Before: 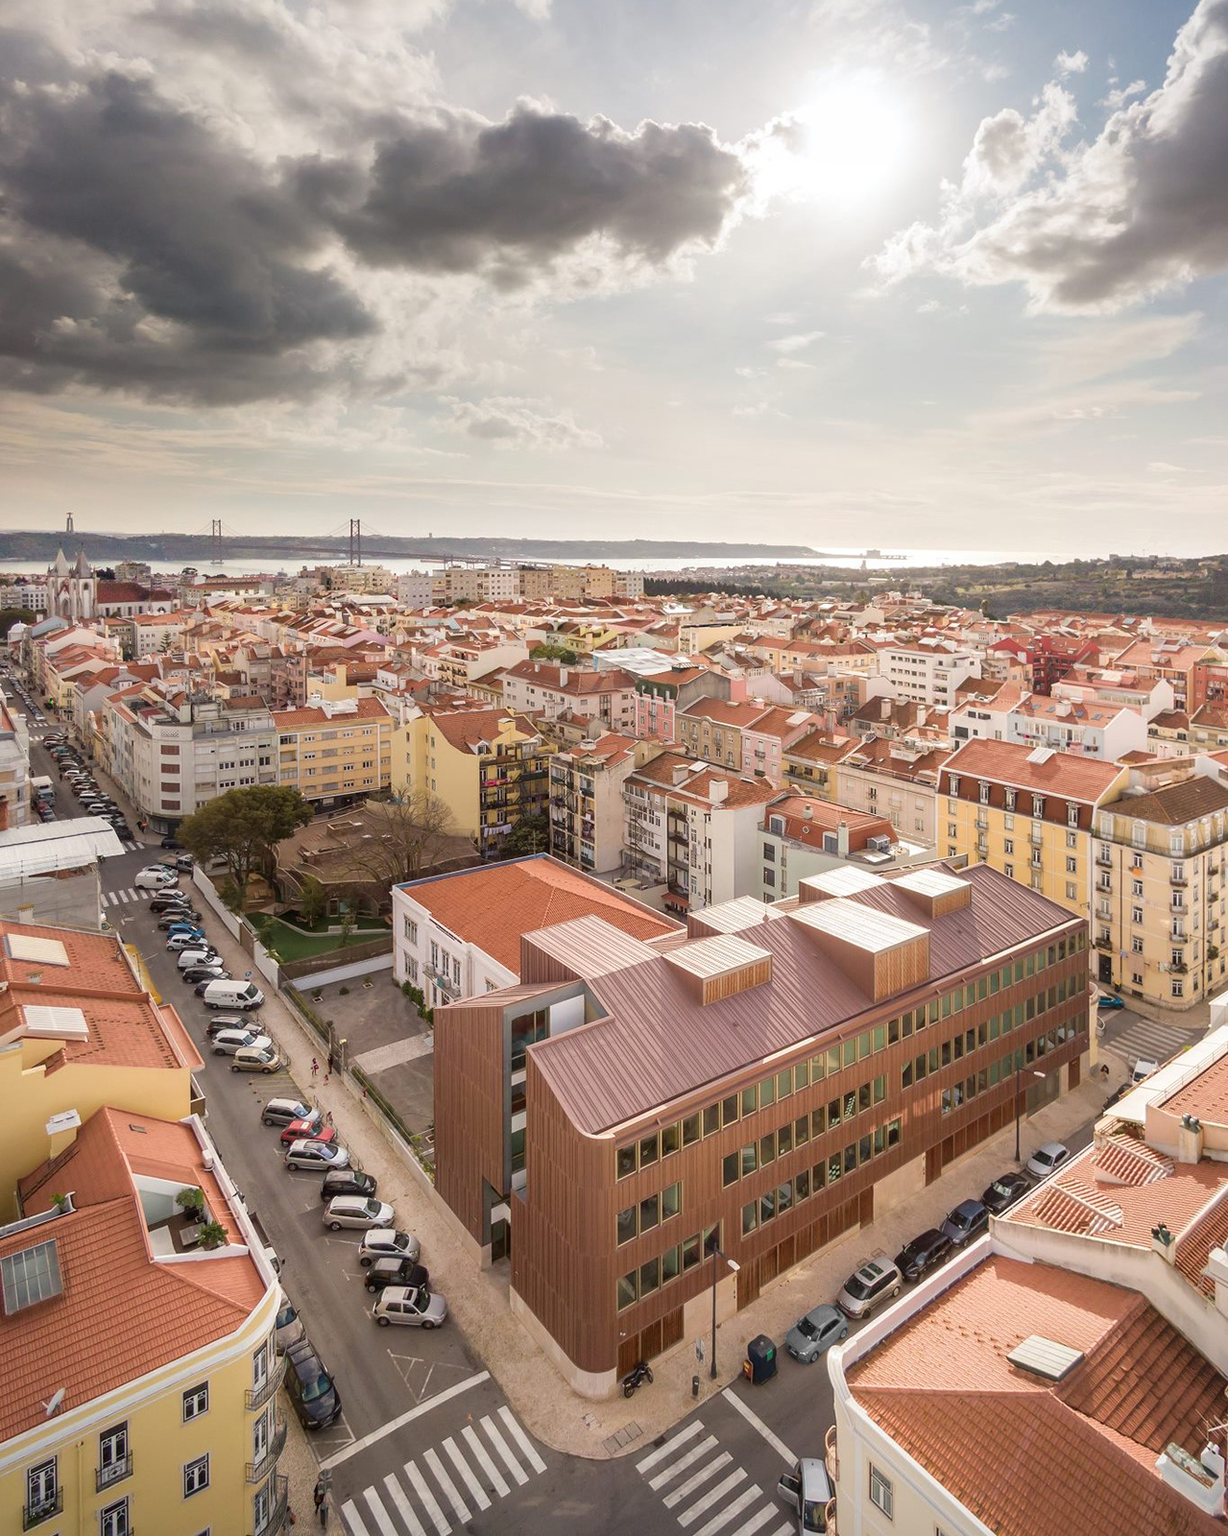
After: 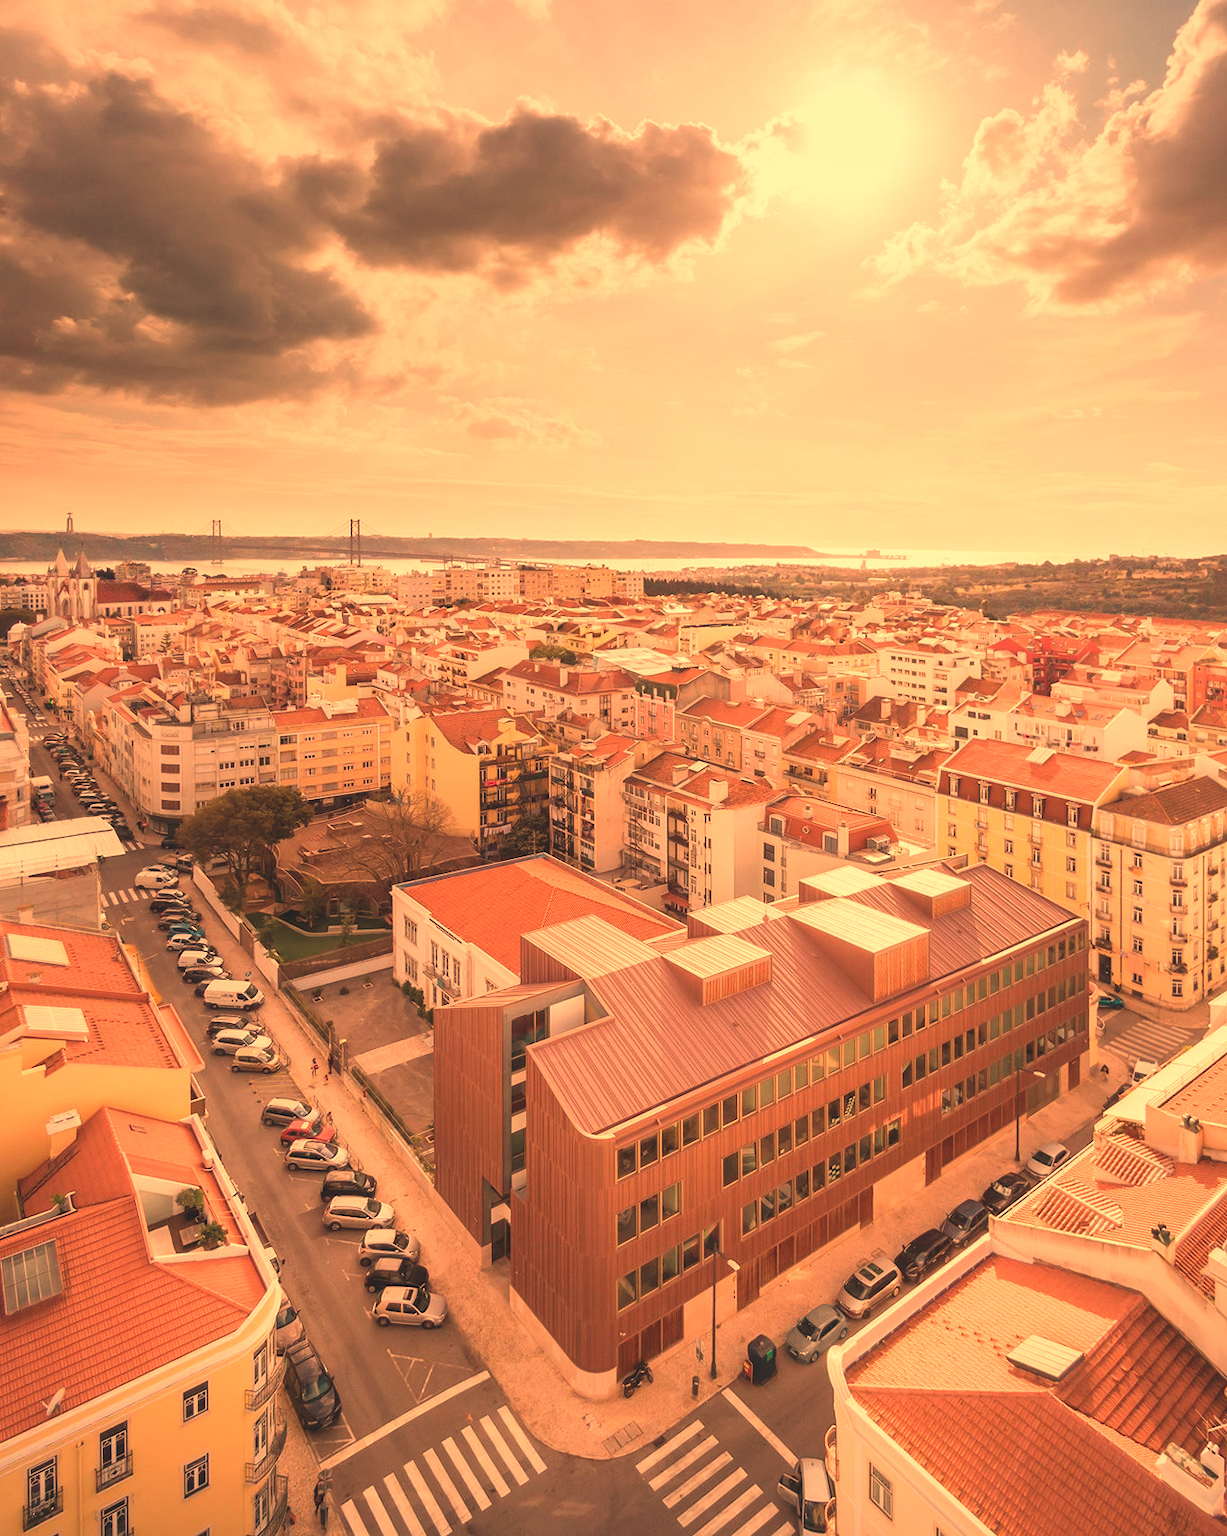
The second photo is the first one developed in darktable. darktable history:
white balance: red 1.467, blue 0.684
exposure: black level correction -0.015, exposure -0.125 EV, compensate highlight preservation false
